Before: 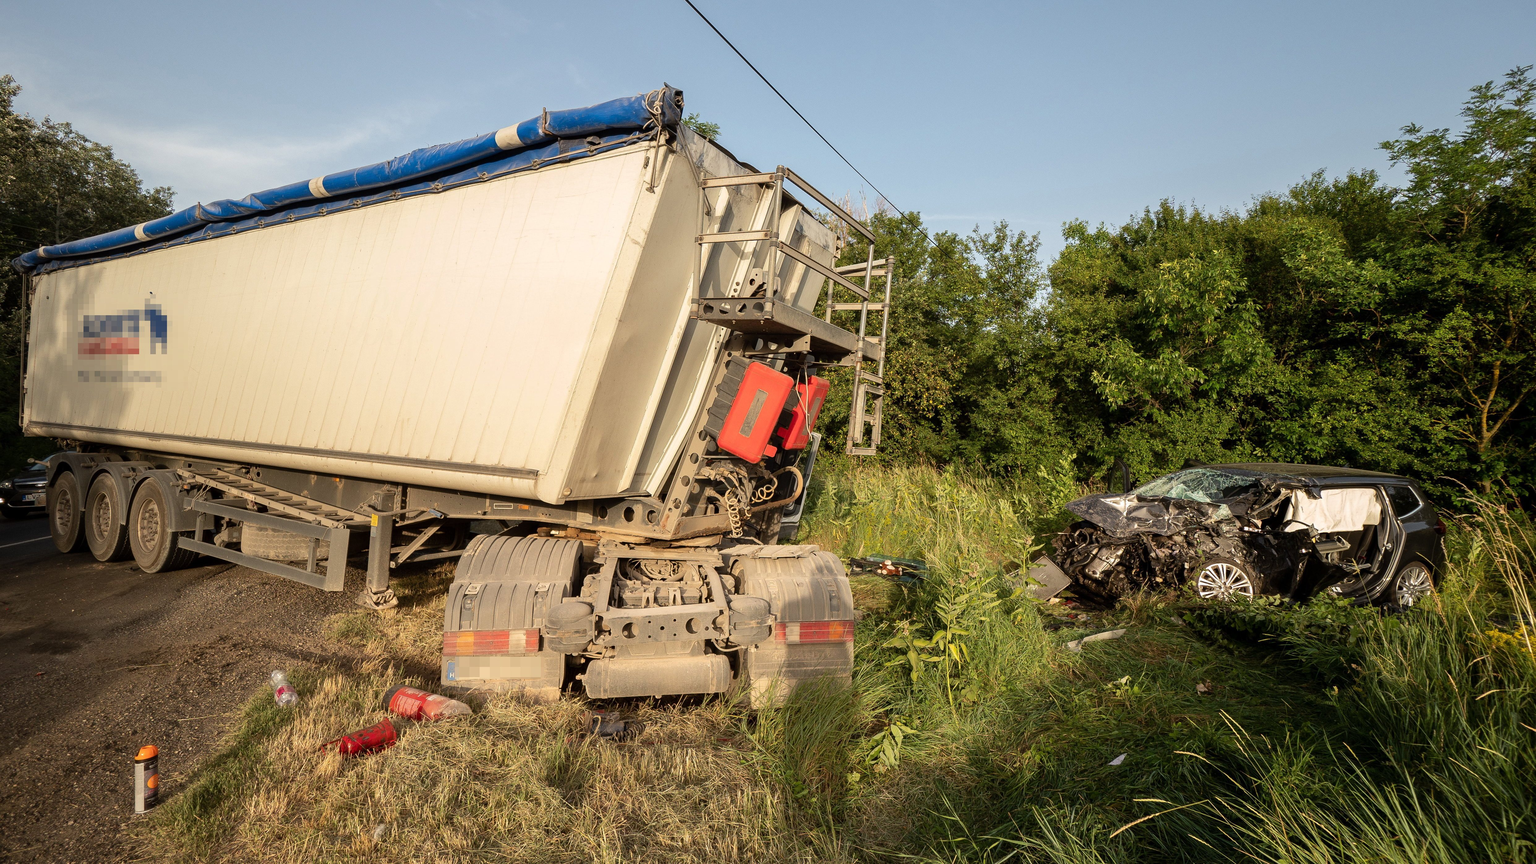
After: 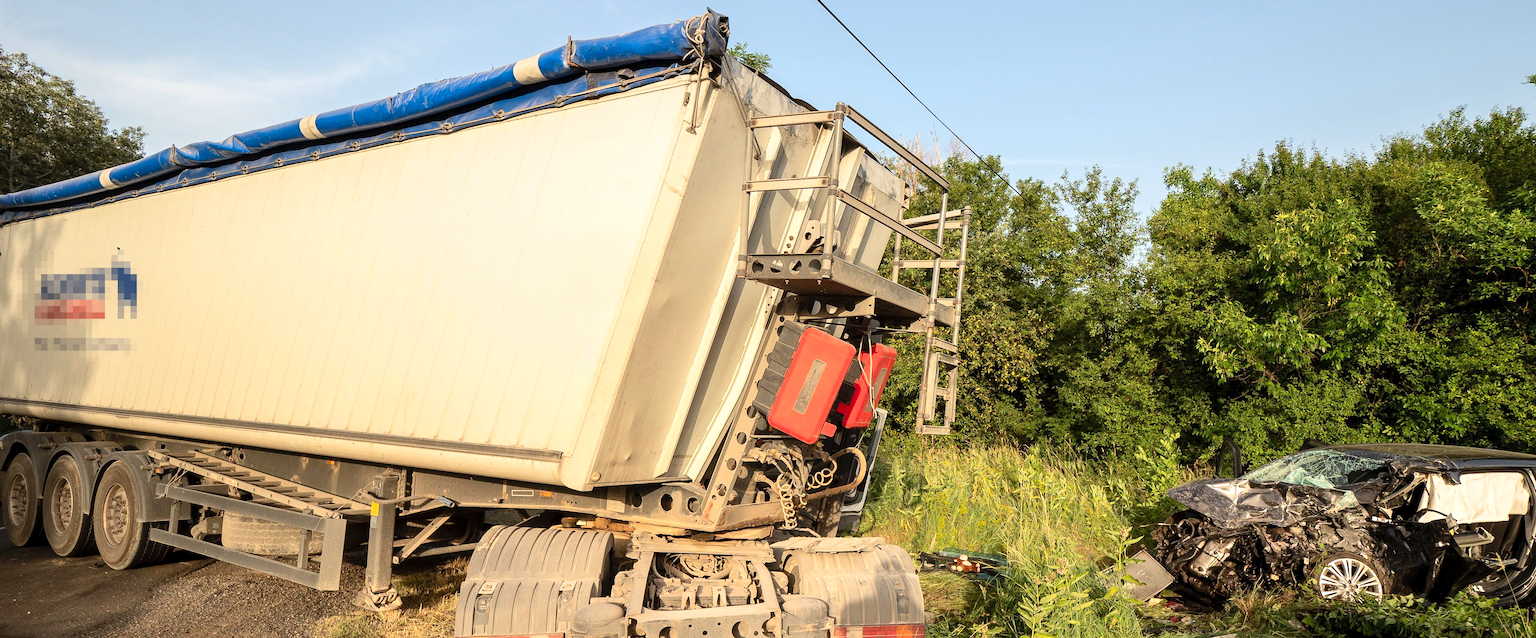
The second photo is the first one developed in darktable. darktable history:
local contrast: highlights 105%, shadows 98%, detail 119%, midtone range 0.2
crop: left 3.132%, top 8.876%, right 9.655%, bottom 26.696%
contrast brightness saturation: contrast 0.195, brightness 0.166, saturation 0.222
